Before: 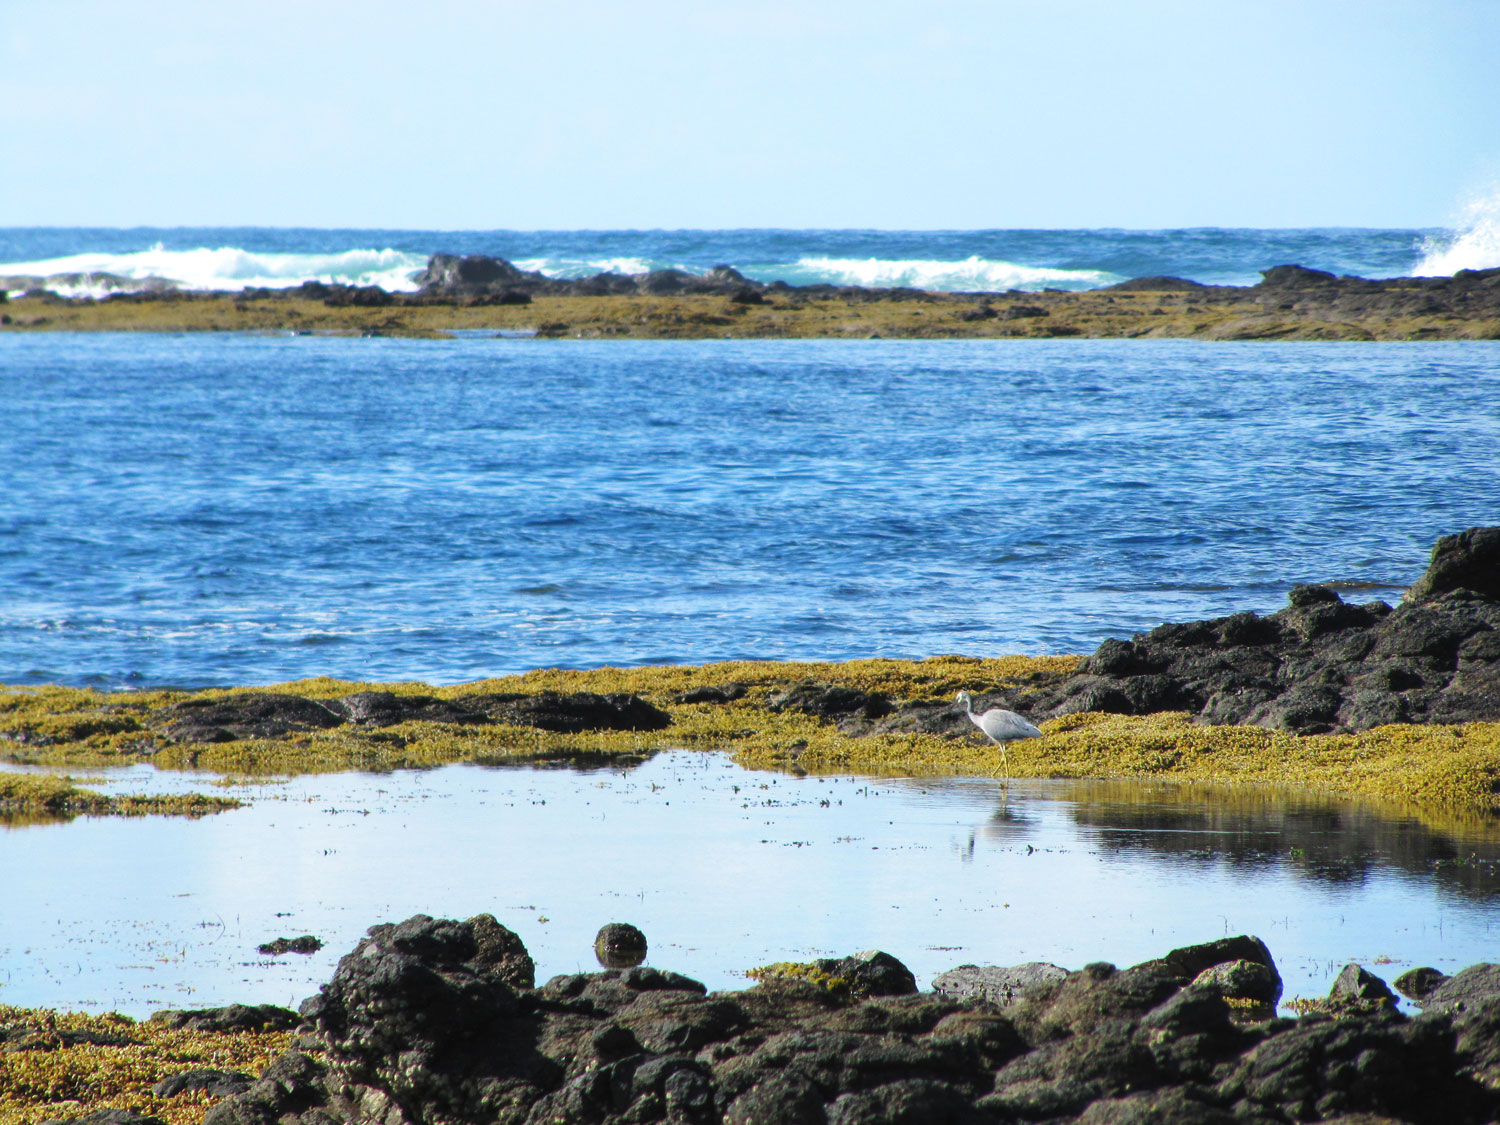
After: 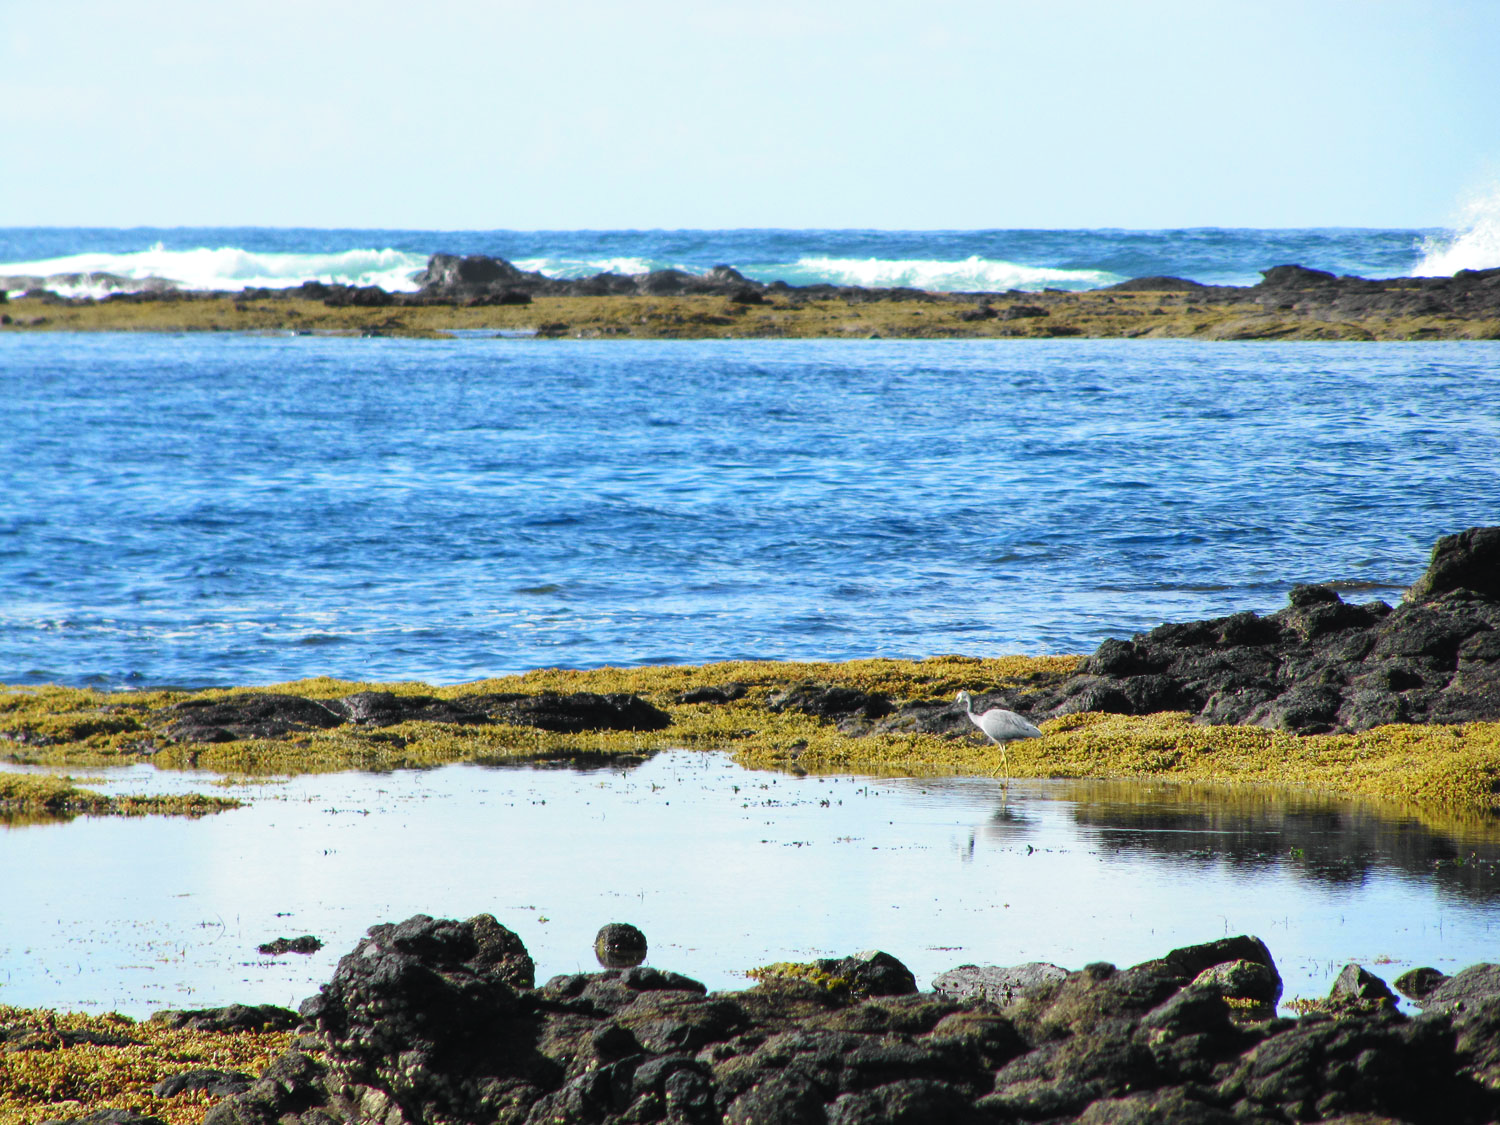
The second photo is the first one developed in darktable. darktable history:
tone curve: curves: ch0 [(0, 0.015) (0.037, 0.032) (0.131, 0.113) (0.275, 0.26) (0.497, 0.505) (0.617, 0.643) (0.704, 0.735) (0.813, 0.842) (0.911, 0.931) (0.997, 1)]; ch1 [(0, 0) (0.301, 0.3) (0.444, 0.438) (0.493, 0.494) (0.501, 0.5) (0.534, 0.543) (0.582, 0.605) (0.658, 0.687) (0.746, 0.79) (1, 1)]; ch2 [(0, 0) (0.246, 0.234) (0.36, 0.356) (0.415, 0.426) (0.476, 0.492) (0.502, 0.499) (0.525, 0.517) (0.533, 0.534) (0.586, 0.598) (0.634, 0.643) (0.706, 0.717) (0.853, 0.83) (1, 0.951)], color space Lab, independent channels, preserve colors none
